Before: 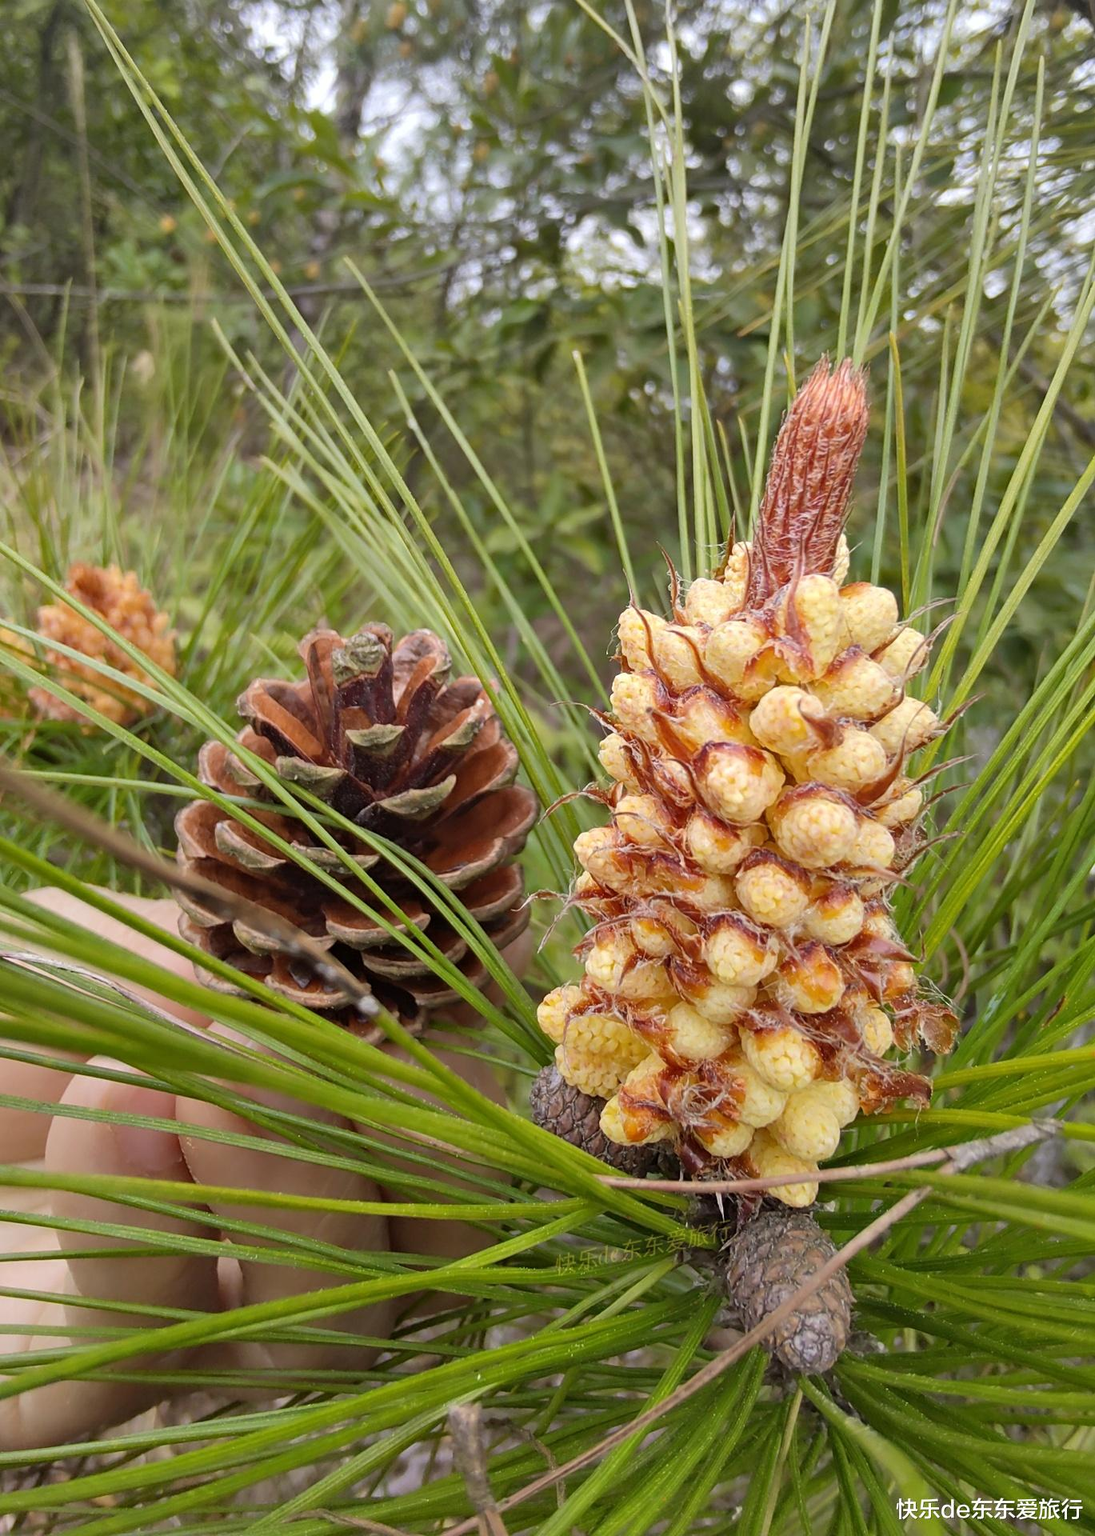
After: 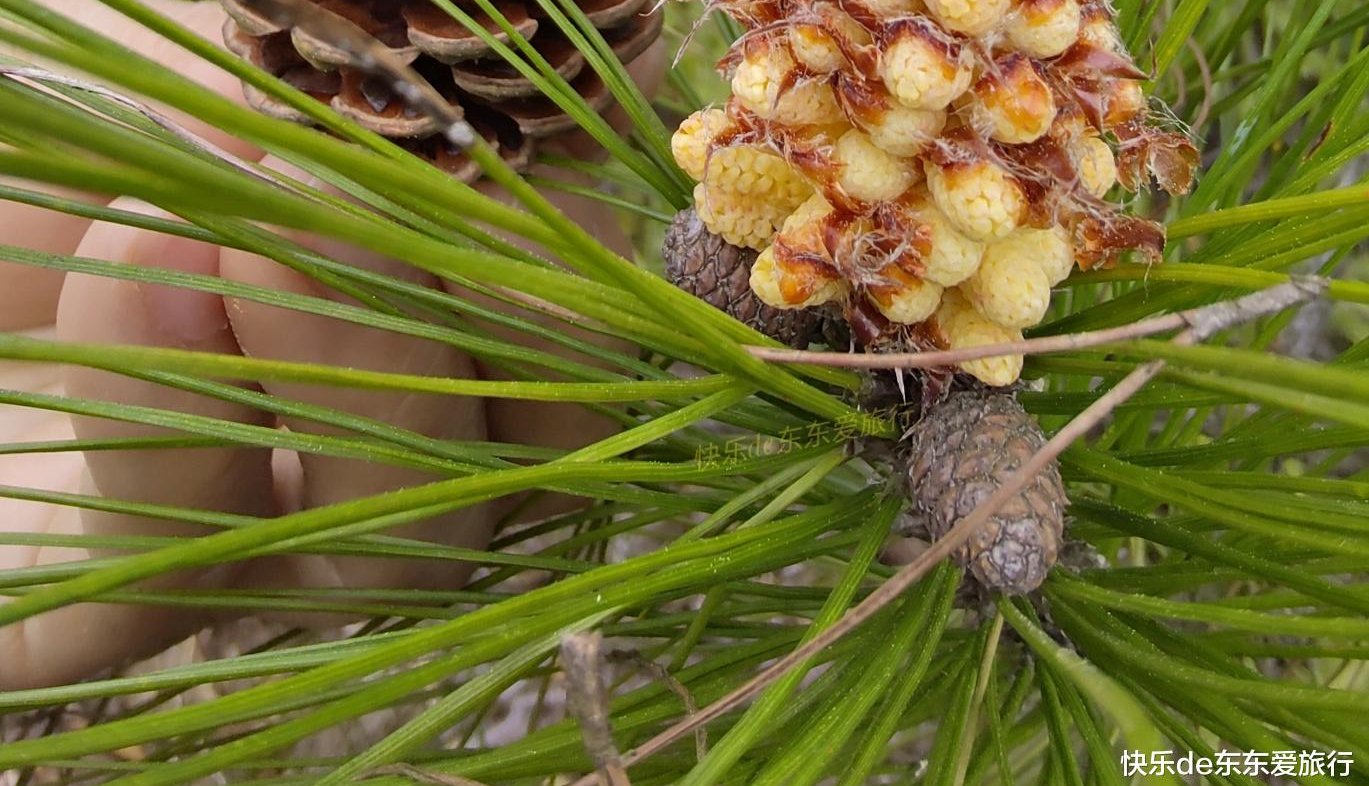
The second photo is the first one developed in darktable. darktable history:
crop and rotate: top 58.513%, bottom 0.519%
